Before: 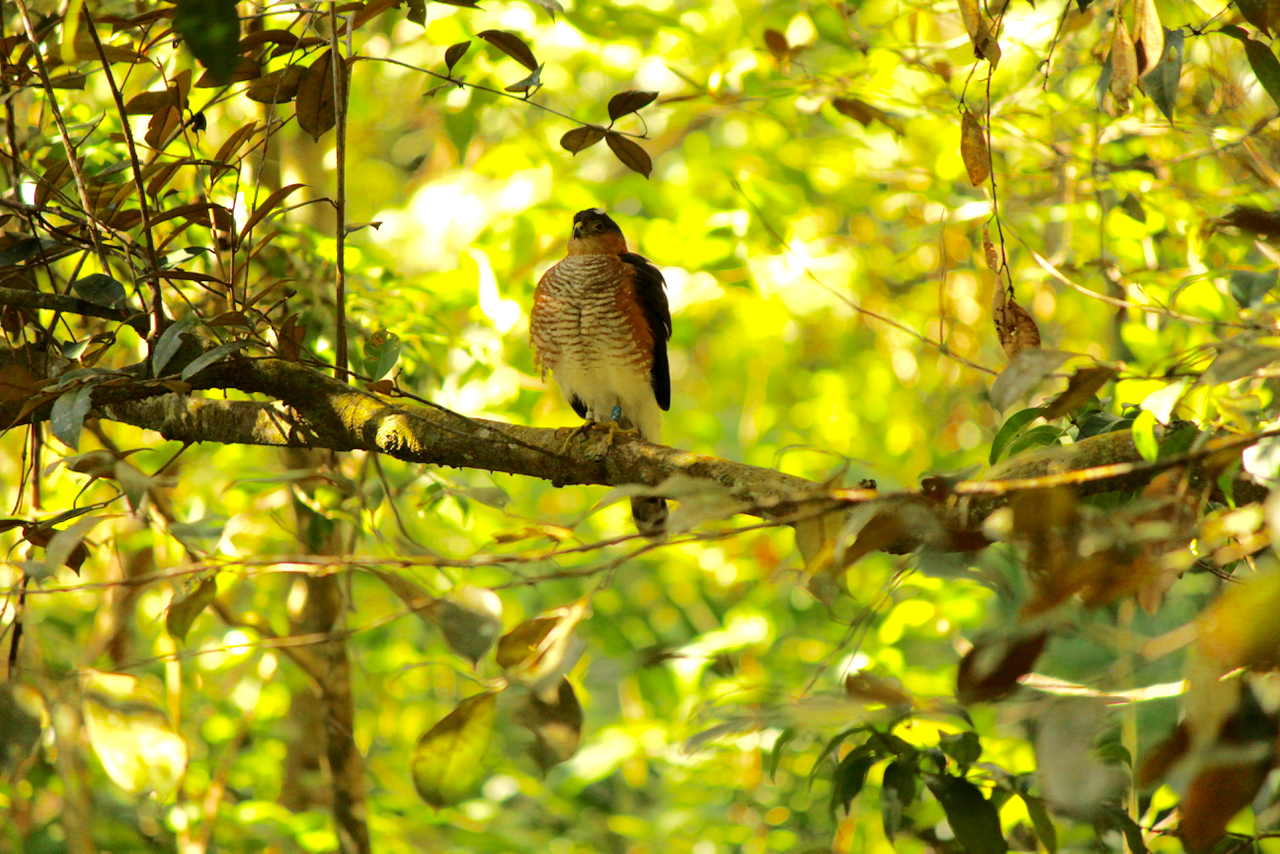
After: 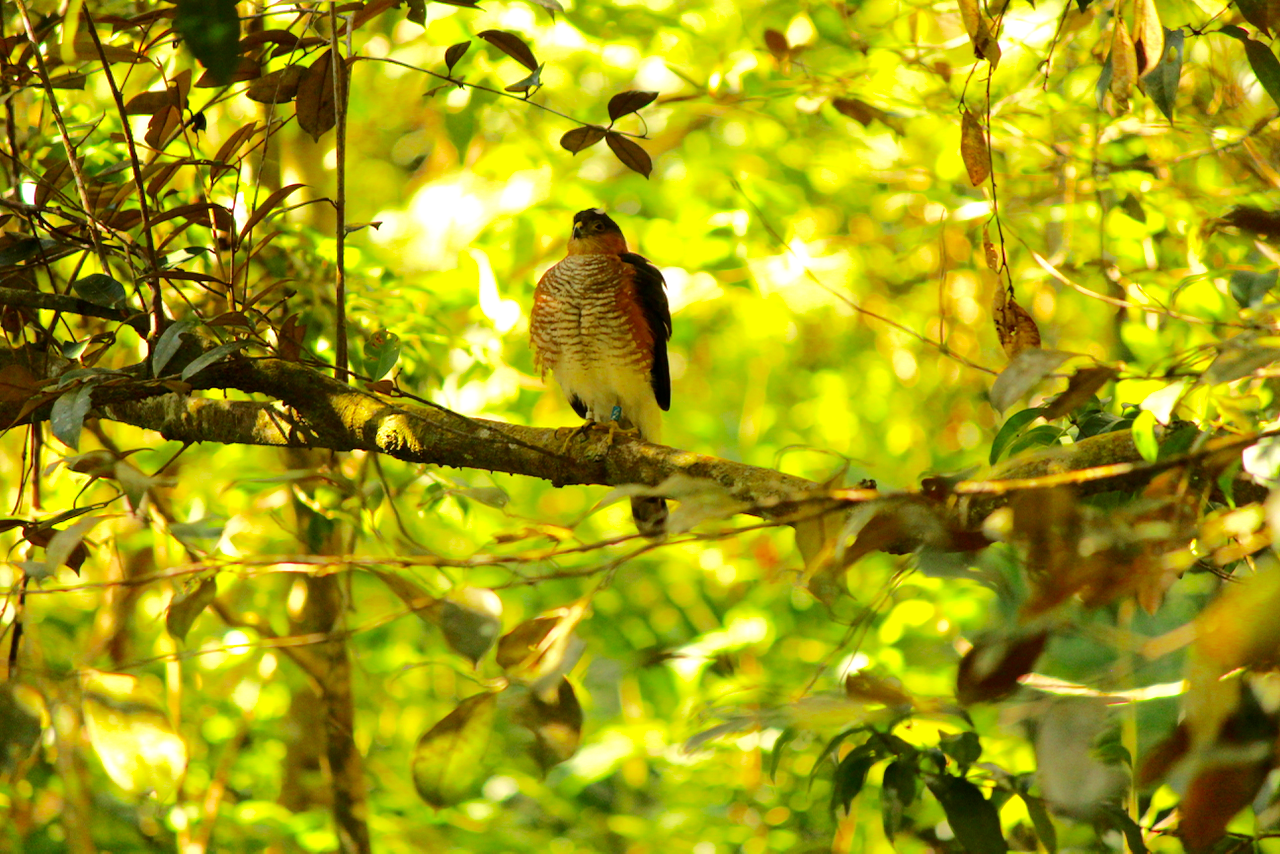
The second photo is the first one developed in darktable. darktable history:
contrast brightness saturation: contrast 0.081, saturation 0.195
